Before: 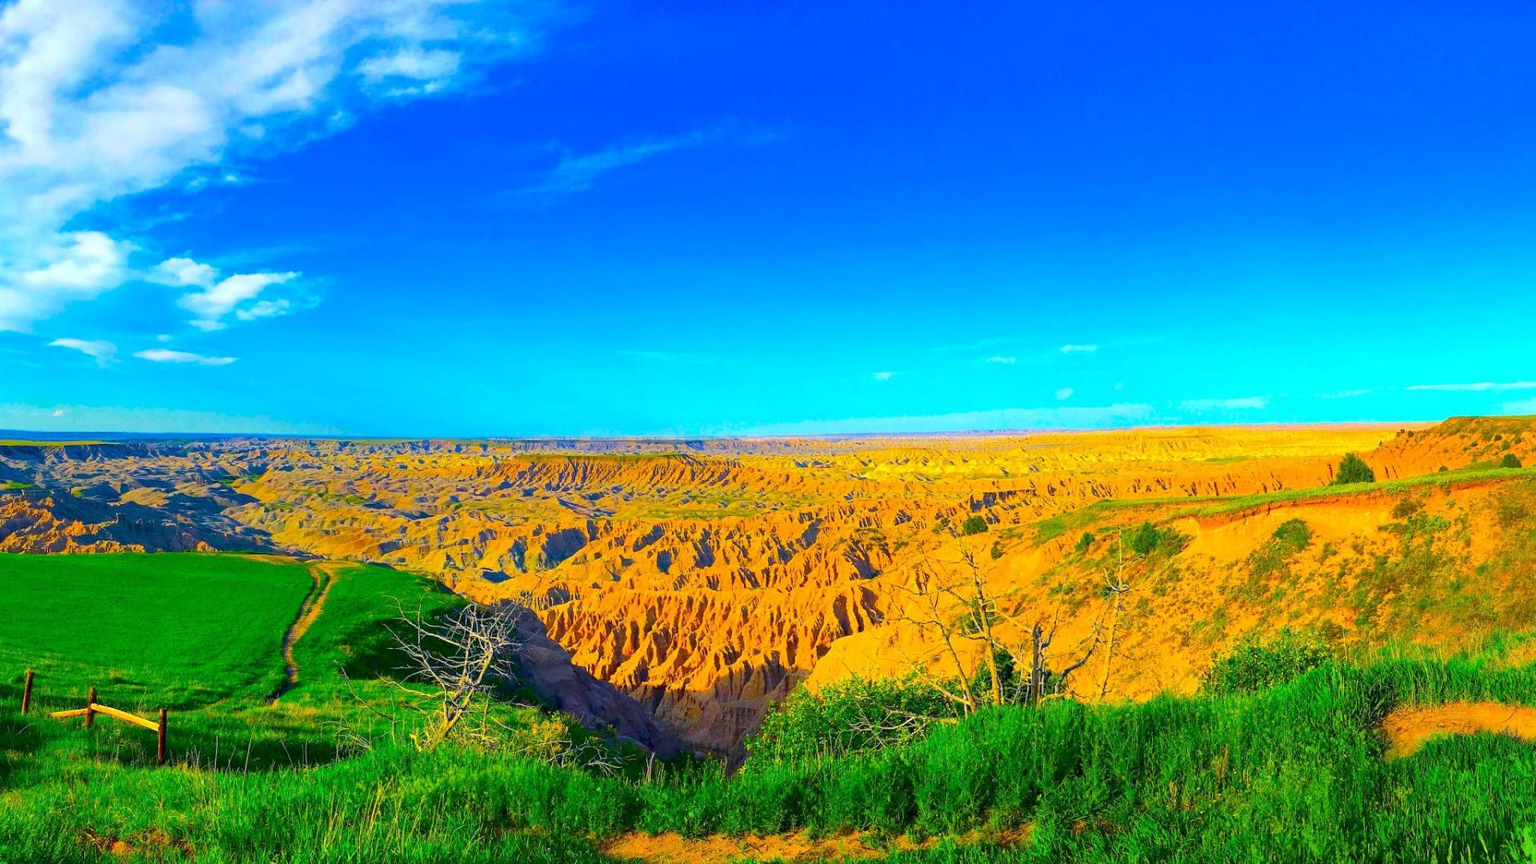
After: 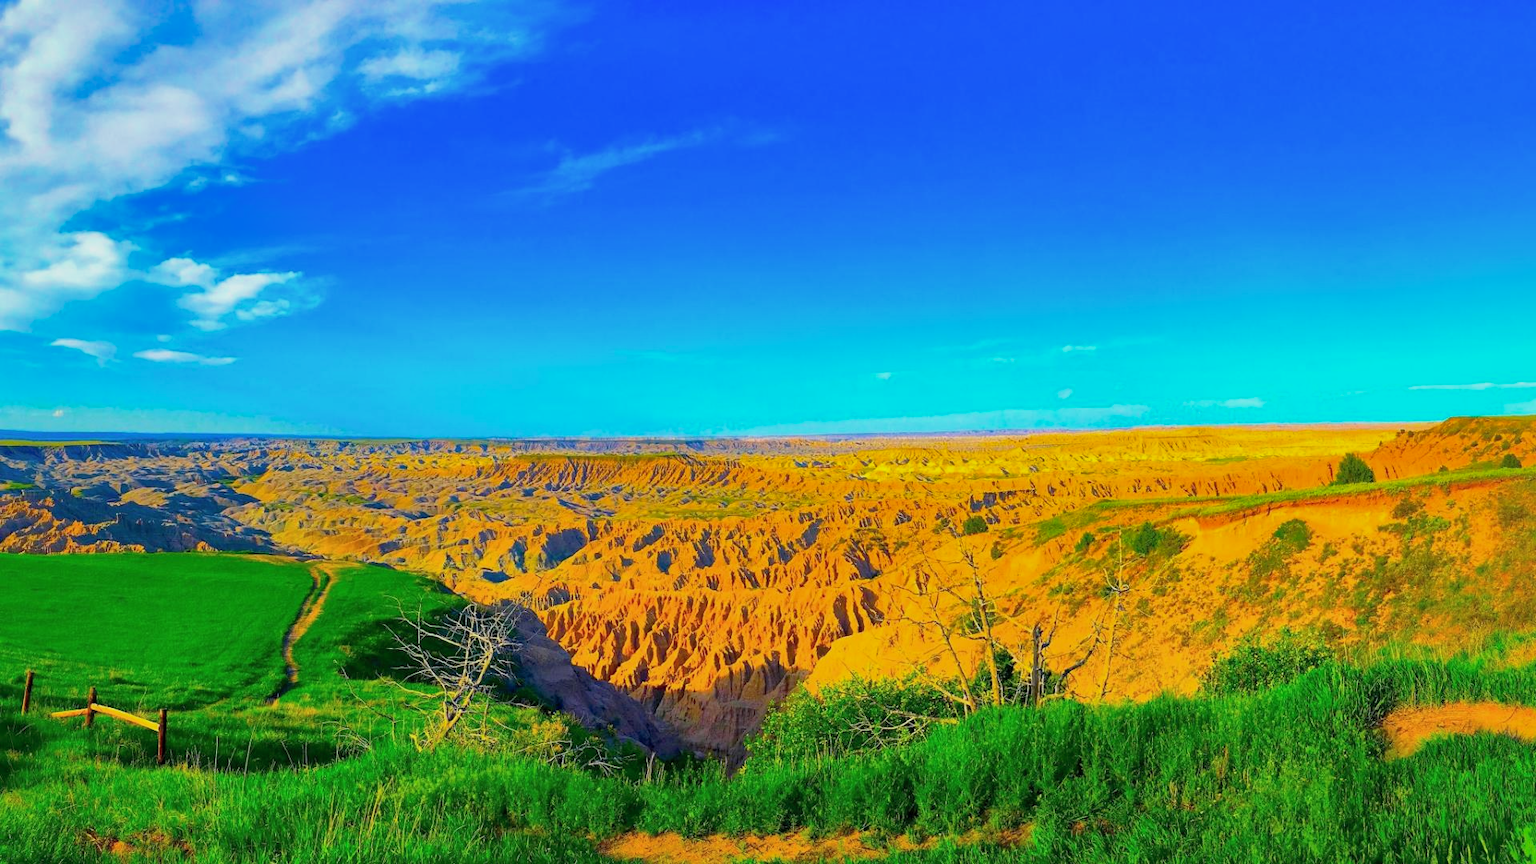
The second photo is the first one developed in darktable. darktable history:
filmic rgb: black relative exposure -9.5 EV, white relative exposure 3.02 EV, hardness 6.12
color balance: output saturation 98.5%
shadows and highlights: on, module defaults
